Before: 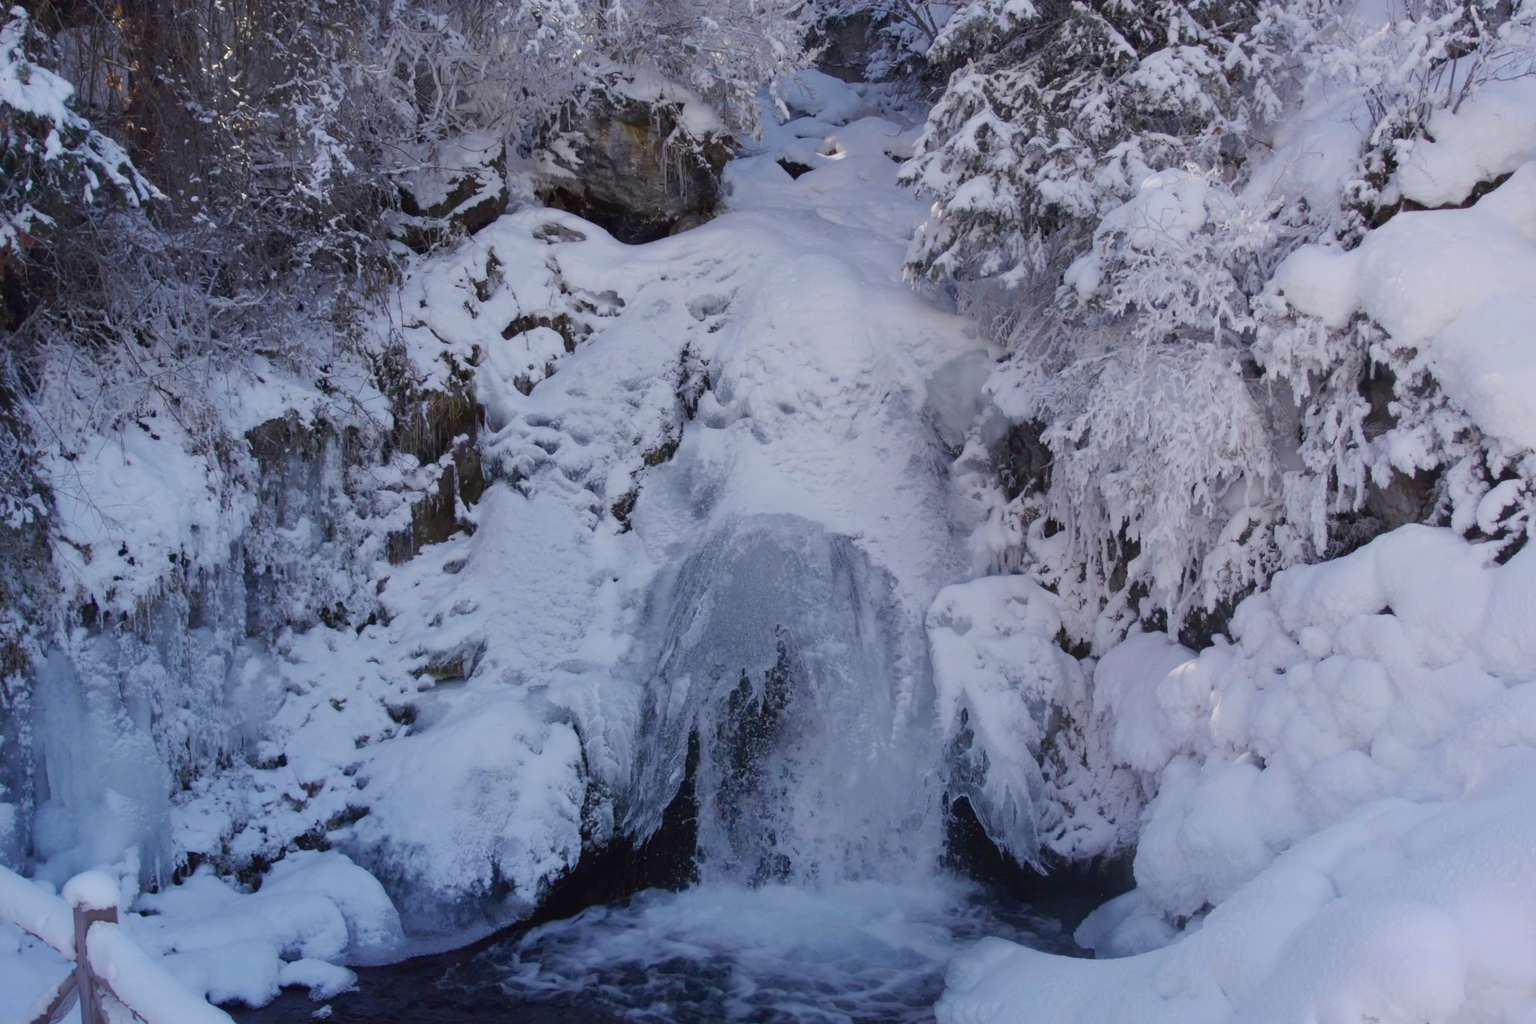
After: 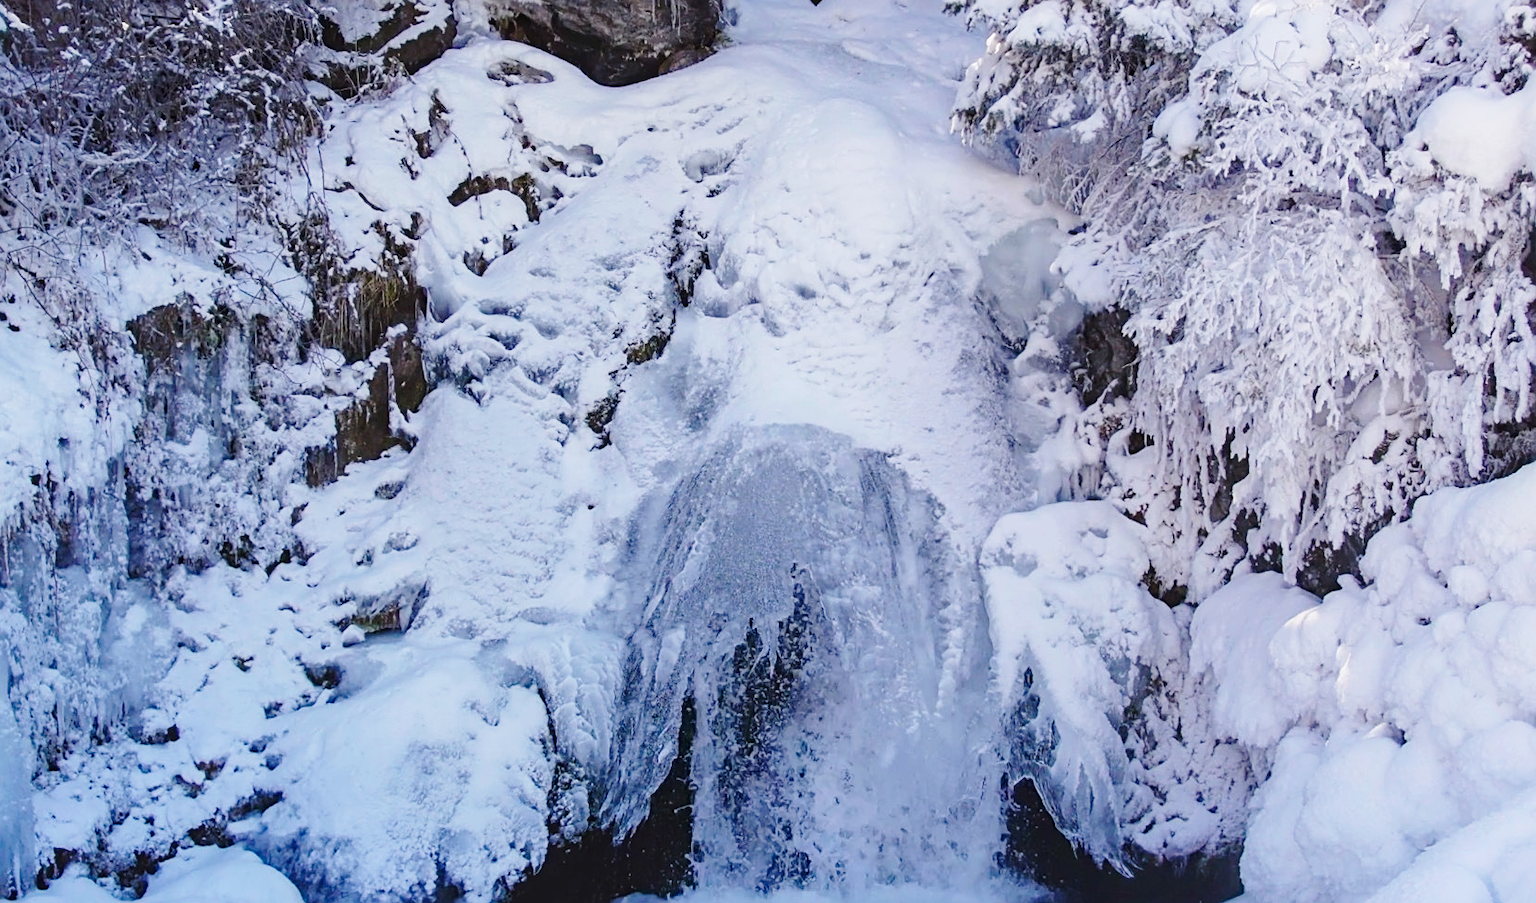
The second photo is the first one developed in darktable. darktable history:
haze removal: compatibility mode true, adaptive false
exposure: exposure 0.128 EV, compensate exposure bias true, compensate highlight preservation false
sharpen: on, module defaults
base curve: curves: ch0 [(0, 0) (0.028, 0.03) (0.121, 0.232) (0.46, 0.748) (0.859, 0.968) (1, 1)], preserve colors none
crop: left 9.4%, top 17.141%, right 10.82%, bottom 12.406%
local contrast: detail 110%
